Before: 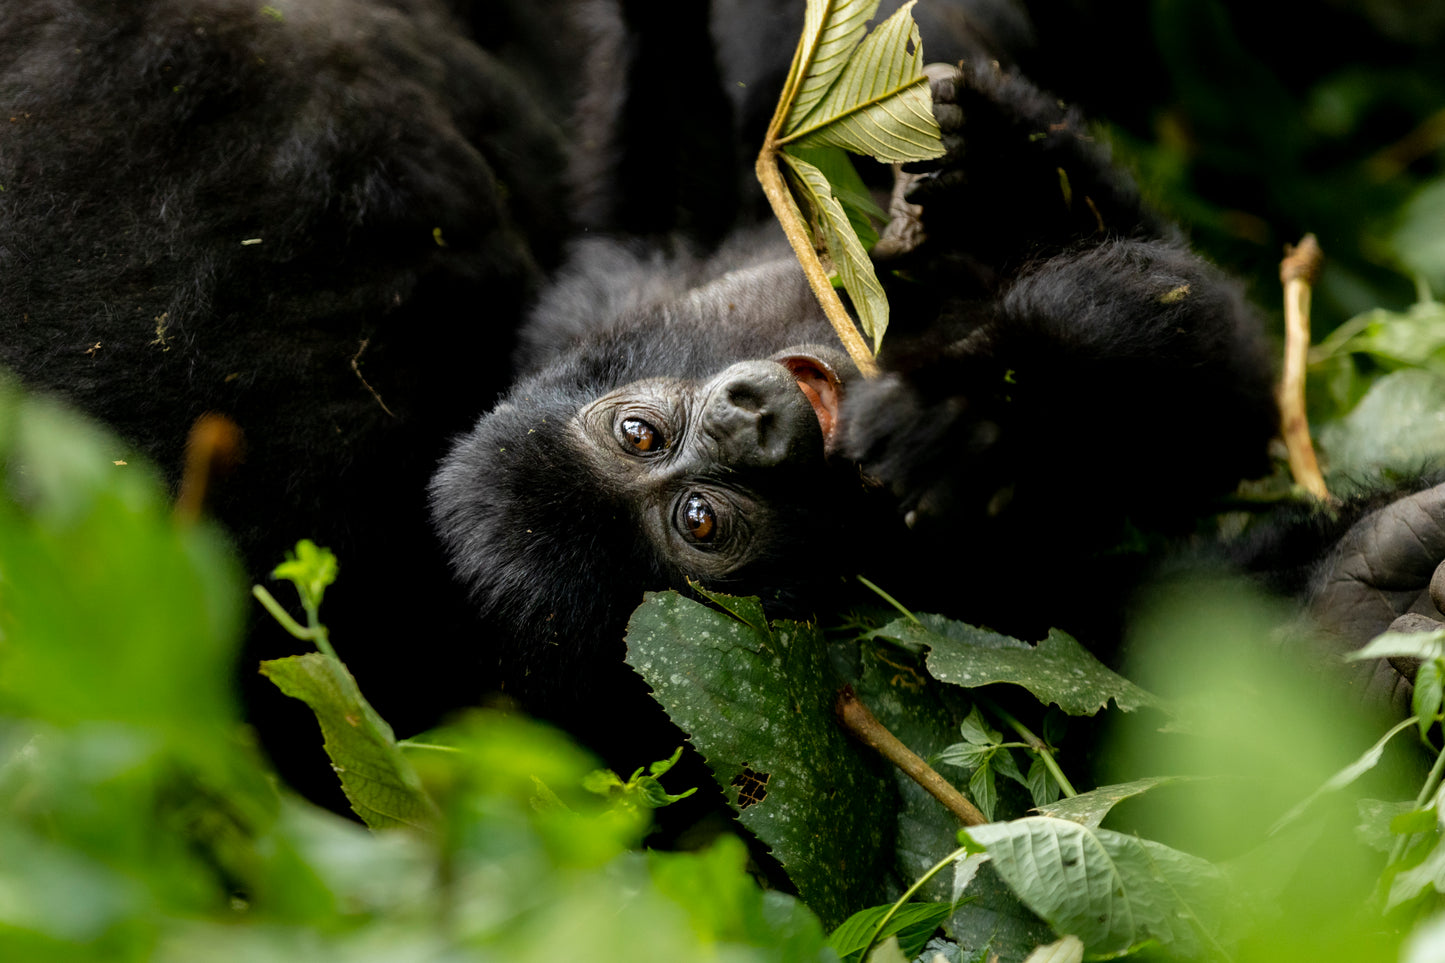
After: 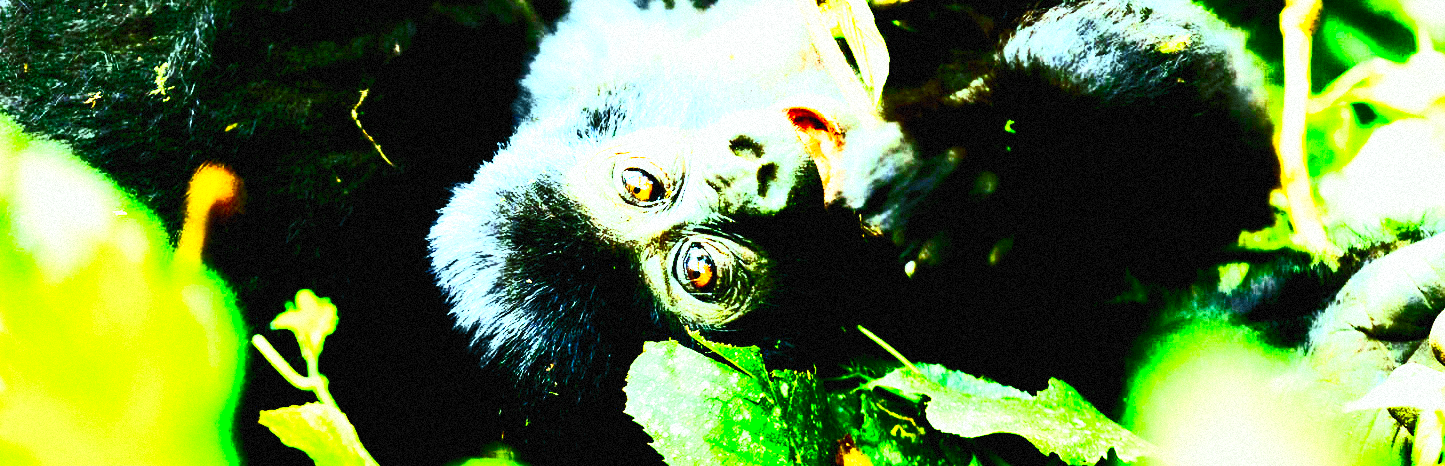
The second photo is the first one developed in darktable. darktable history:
exposure: black level correction 0.001, exposure 1.84 EV, compensate highlight preservation false
contrast brightness saturation: contrast 0.83, brightness 0.59, saturation 0.59
base curve: curves: ch0 [(0, 0) (0.007, 0.004) (0.027, 0.03) (0.046, 0.07) (0.207, 0.54) (0.442, 0.872) (0.673, 0.972) (1, 1)], preserve colors none
crop and rotate: top 26.056%, bottom 25.543%
grain: mid-tones bias 0%
white balance: red 0.988, blue 1.017
color balance rgb: shadows lift › chroma 1%, shadows lift › hue 113°, highlights gain › chroma 0.2%, highlights gain › hue 333°, perceptual saturation grading › global saturation 20%, perceptual saturation grading › highlights -25%, perceptual saturation grading › shadows 25%, contrast -10%
color balance: mode lift, gamma, gain (sRGB), lift [0.997, 0.979, 1.021, 1.011], gamma [1, 1.084, 0.916, 0.998], gain [1, 0.87, 1.13, 1.101], contrast 4.55%, contrast fulcrum 38.24%, output saturation 104.09%
